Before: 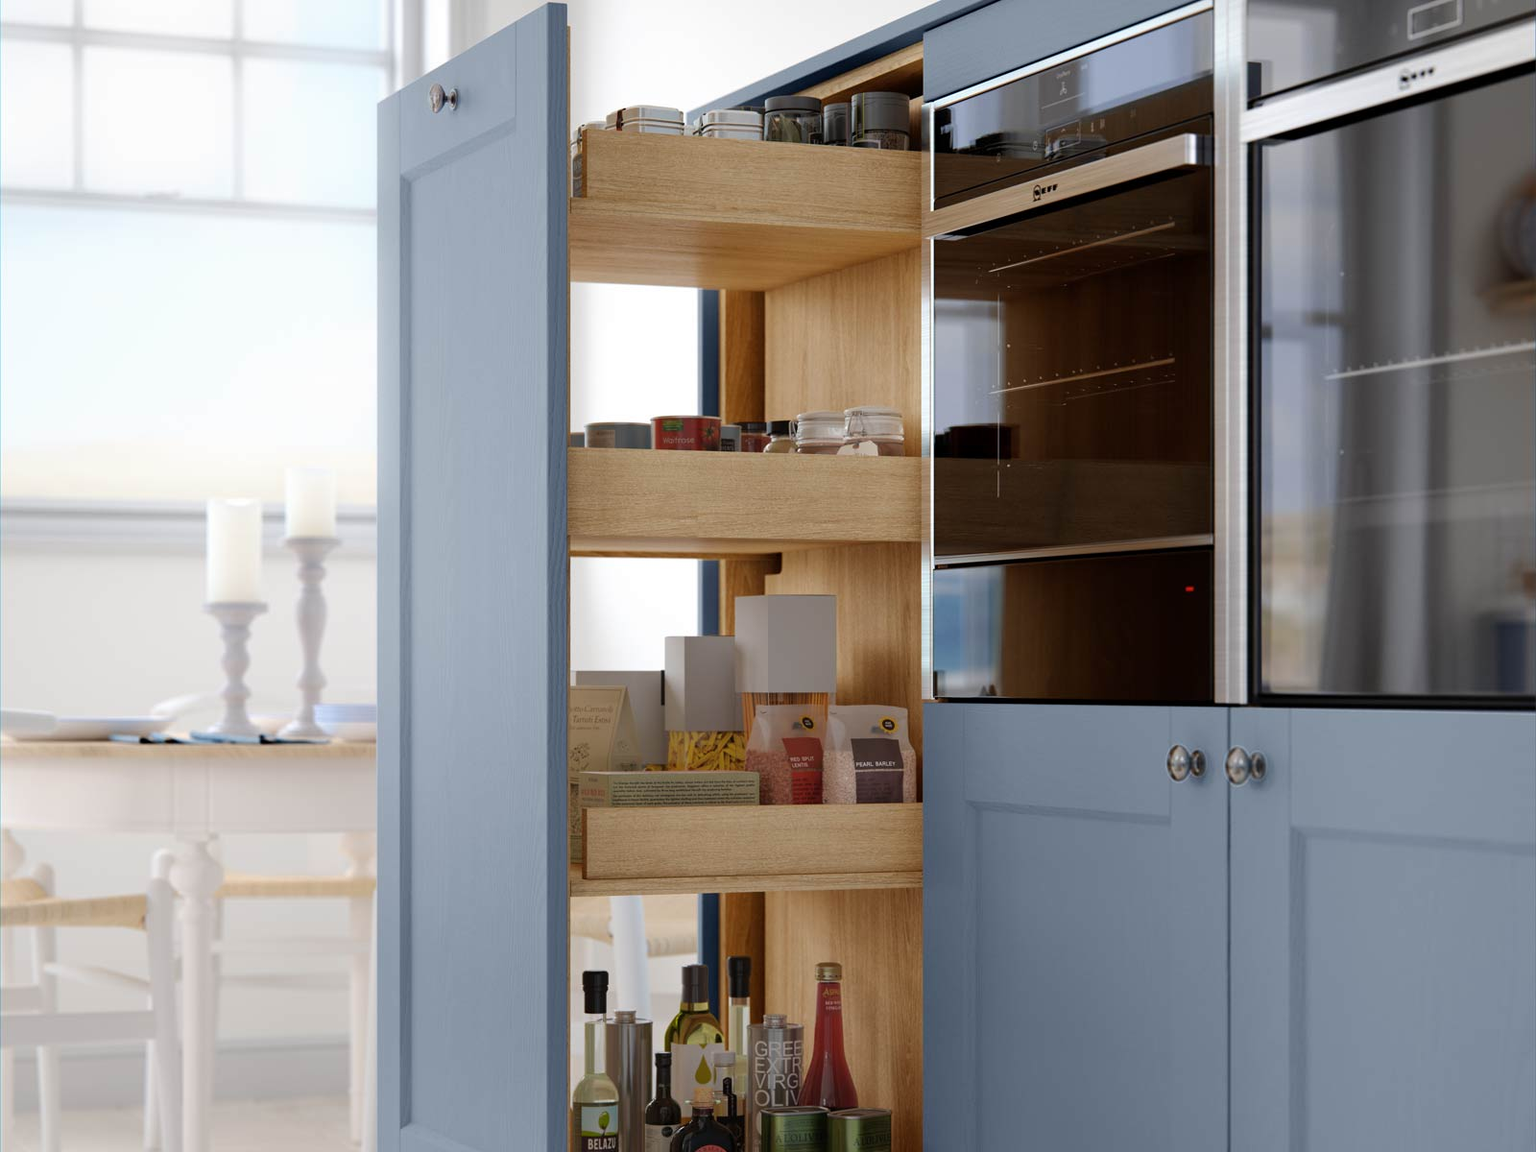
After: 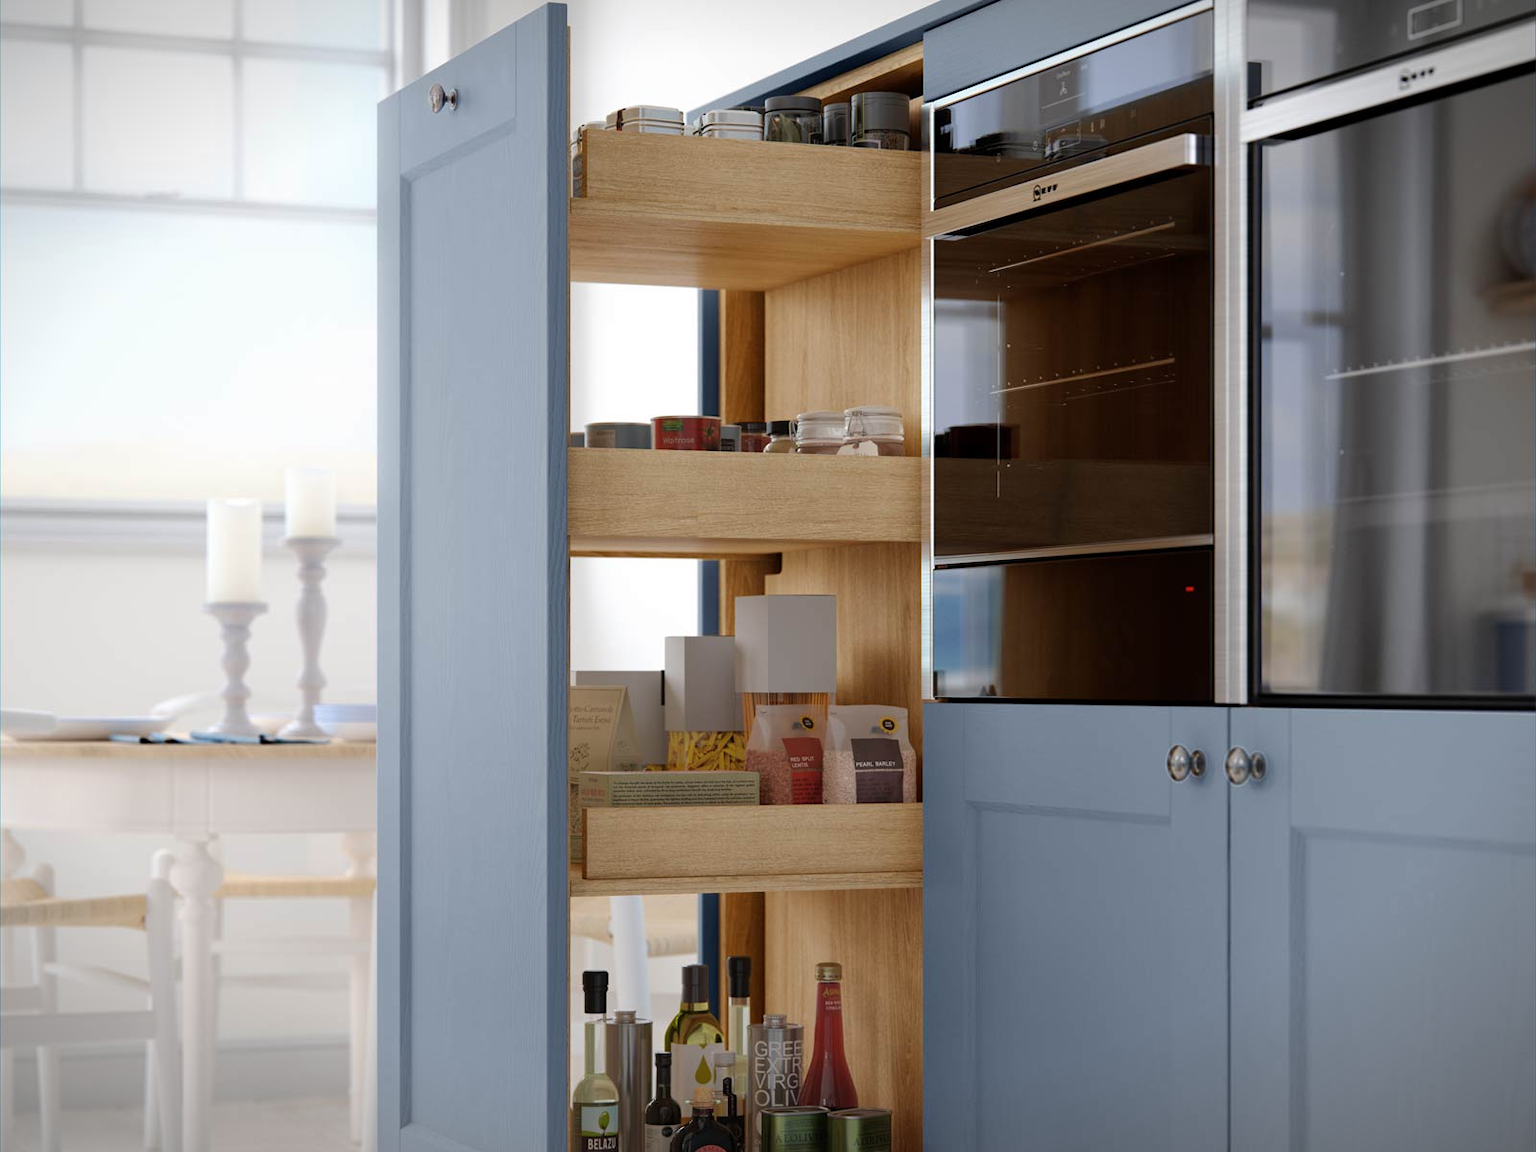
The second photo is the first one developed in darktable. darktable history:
vignetting: fall-off start 100.63%, width/height ratio 1.325
